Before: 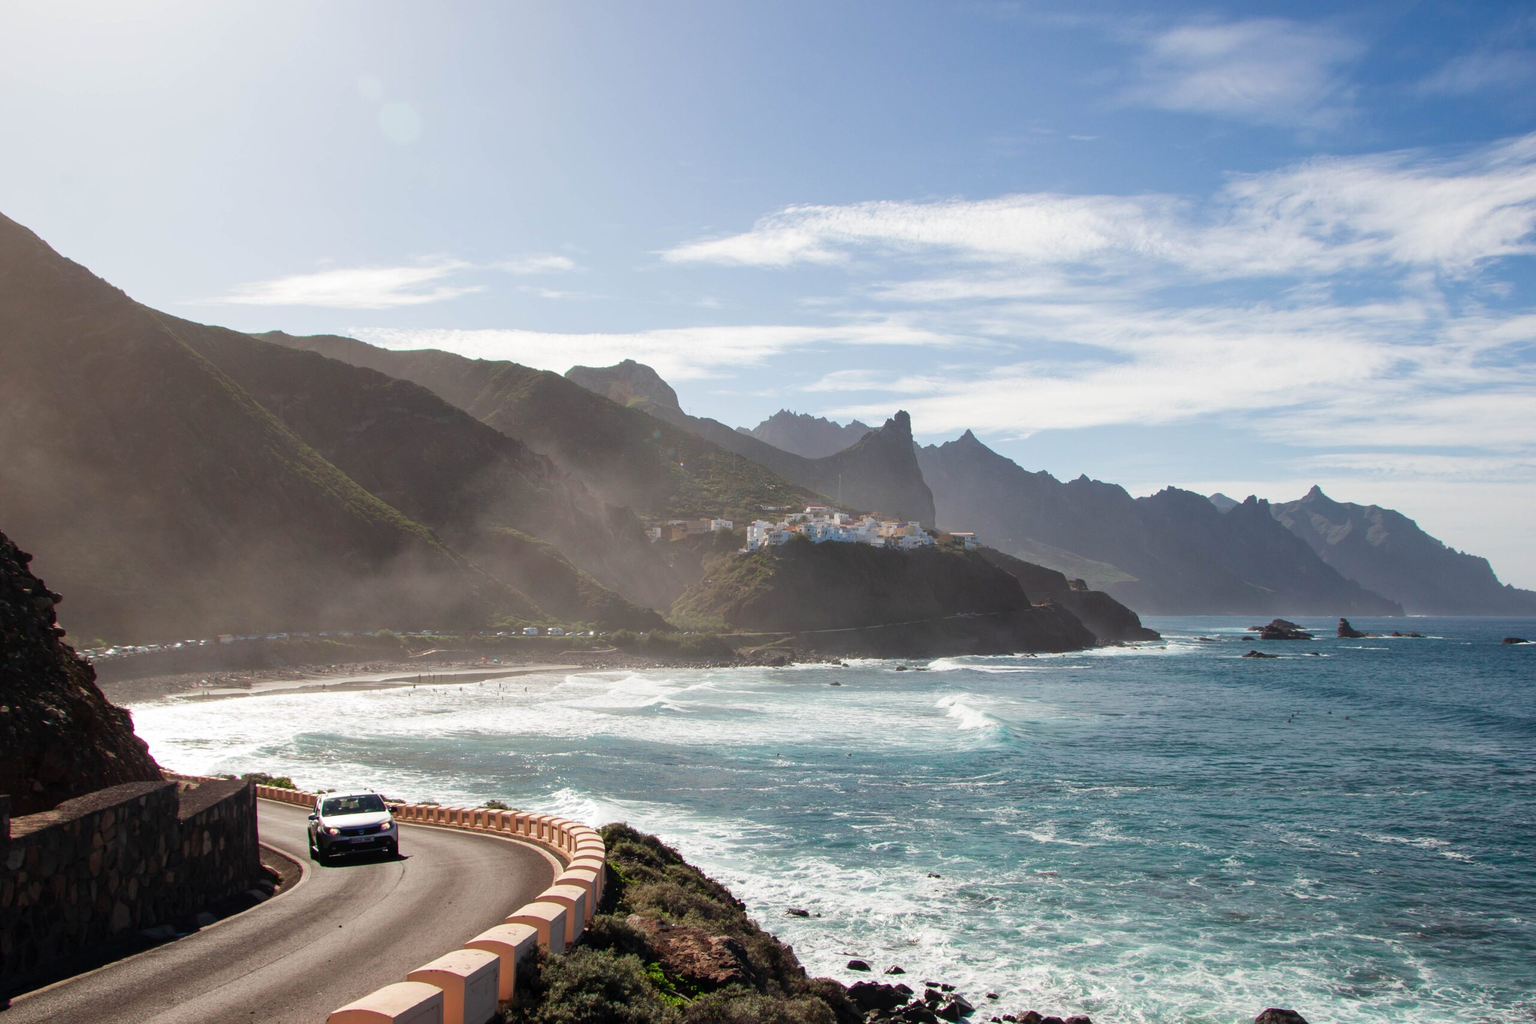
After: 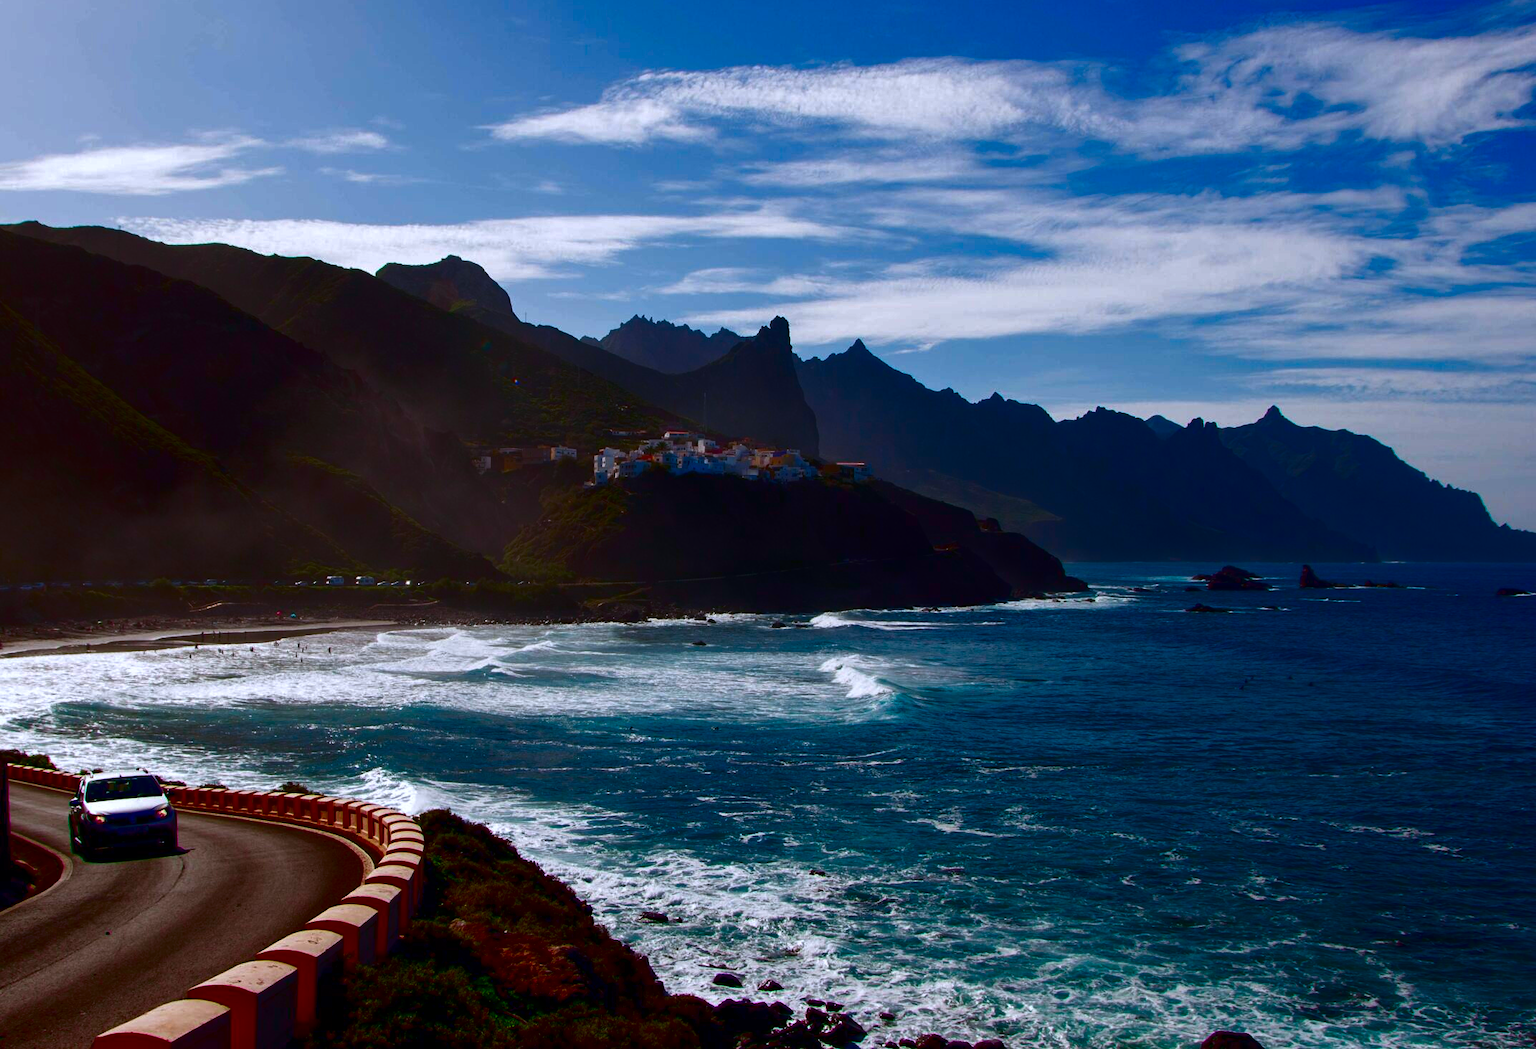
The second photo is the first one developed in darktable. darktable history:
white balance: red 0.984, blue 1.059
tone equalizer: on, module defaults
contrast brightness saturation: brightness -1, saturation 1
crop: left 16.315%, top 14.246%
